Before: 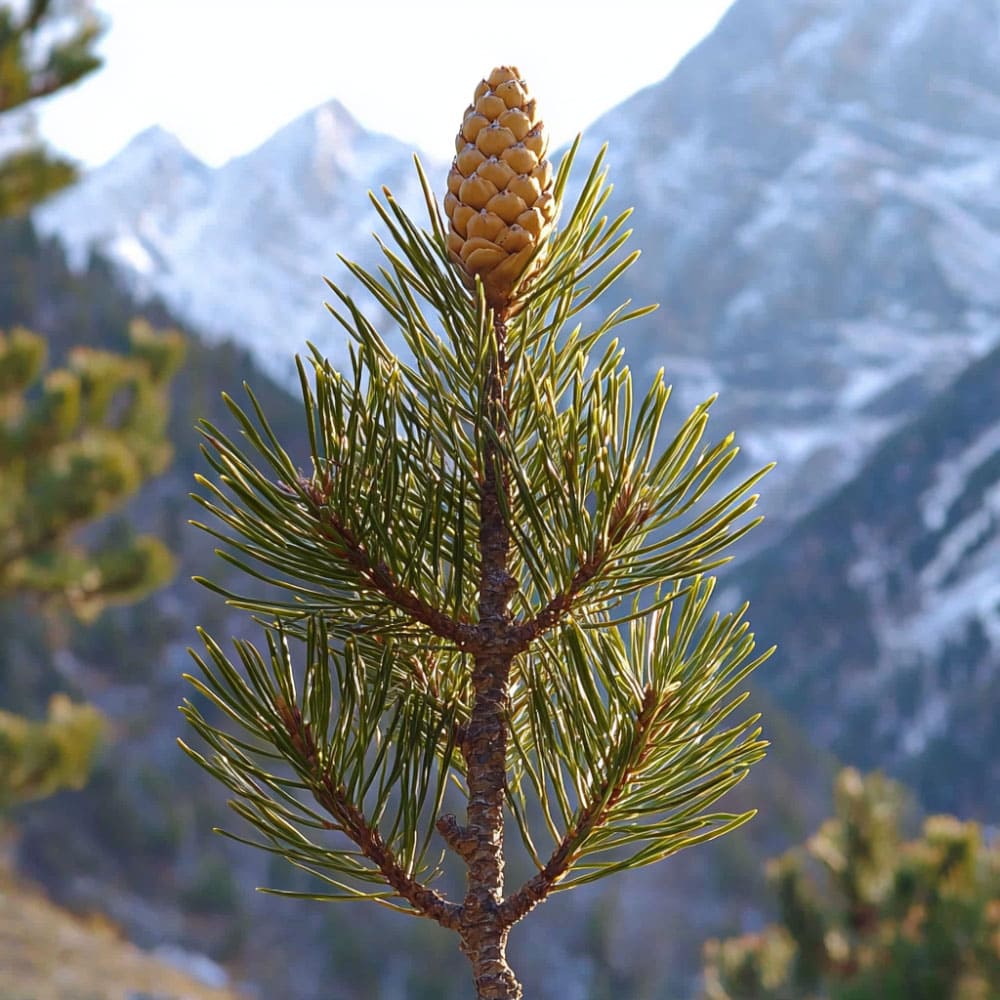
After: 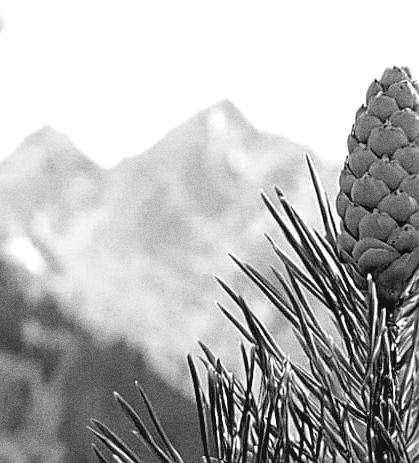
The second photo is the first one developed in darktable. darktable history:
grain: coarseness 0.09 ISO, strength 40%
exposure: black level correction 0.031, exposure 0.304 EV, compensate highlight preservation false
monochrome: a -4.13, b 5.16, size 1
local contrast: mode bilateral grid, contrast 20, coarseness 50, detail 120%, midtone range 0.2
crop and rotate: left 10.817%, top 0.062%, right 47.194%, bottom 53.626%
color zones: curves: ch0 [(0, 0.5) (0.143, 0.5) (0.286, 0.5) (0.429, 0.504) (0.571, 0.5) (0.714, 0.509) (0.857, 0.5) (1, 0.5)]; ch1 [(0, 0.425) (0.143, 0.425) (0.286, 0.375) (0.429, 0.405) (0.571, 0.5) (0.714, 0.47) (0.857, 0.425) (1, 0.435)]; ch2 [(0, 0.5) (0.143, 0.5) (0.286, 0.5) (0.429, 0.517) (0.571, 0.5) (0.714, 0.51) (0.857, 0.5) (1, 0.5)]
contrast brightness saturation: contrast -0.1, brightness 0.05, saturation 0.08
sharpen: on, module defaults
